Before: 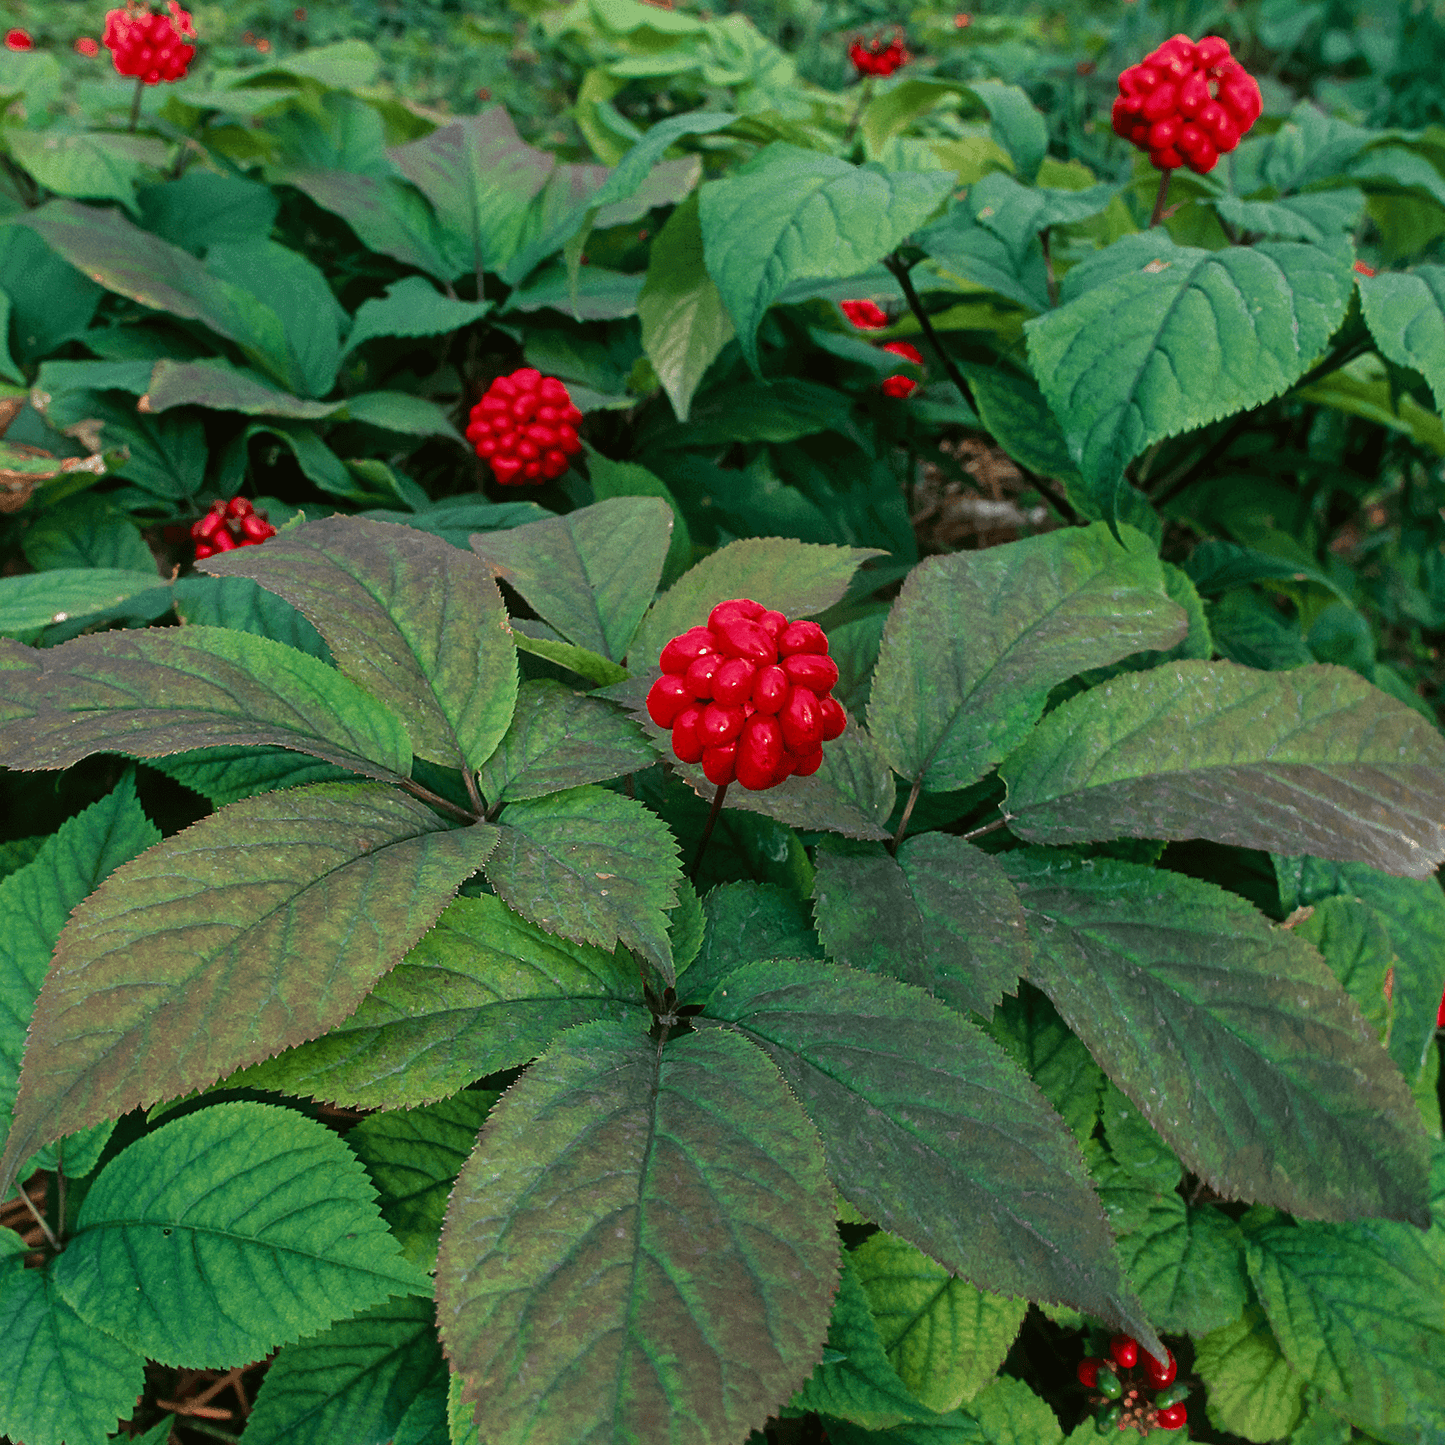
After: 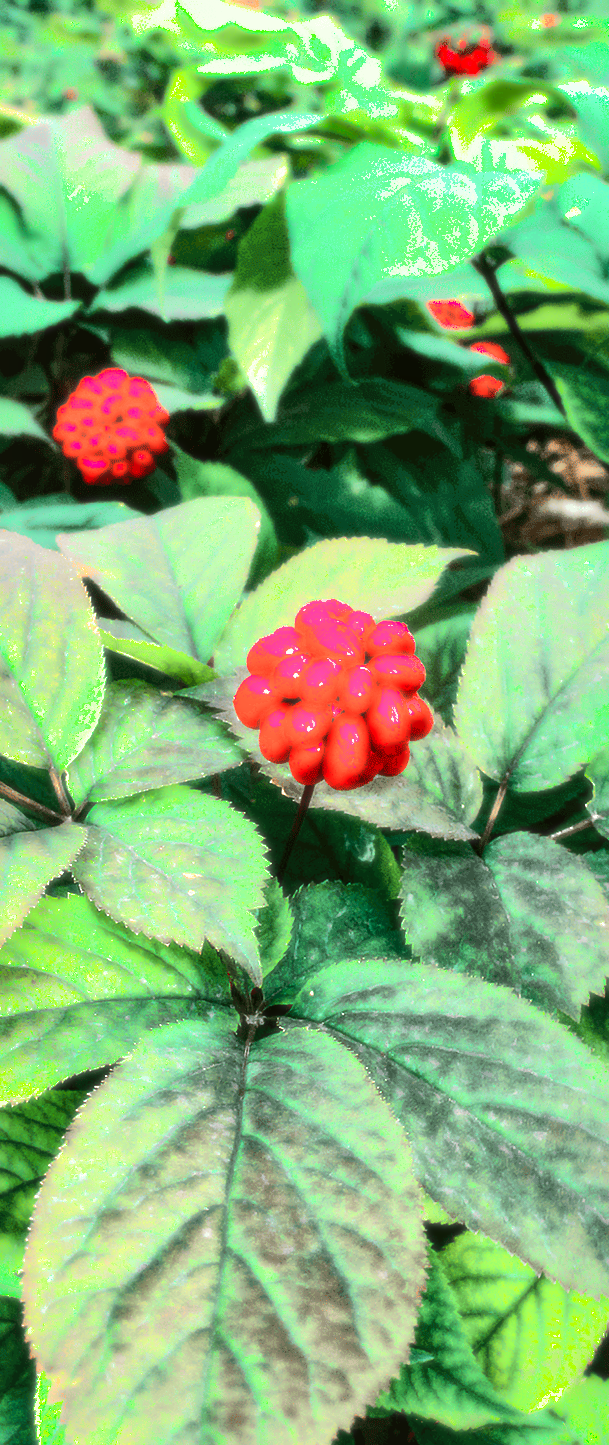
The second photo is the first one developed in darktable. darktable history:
local contrast: mode bilateral grid, contrast 20, coarseness 50, detail 120%, midtone range 0.2
crop: left 28.583%, right 29.231%
contrast brightness saturation: contrast -0.02, brightness -0.01, saturation 0.03
tone equalizer: -8 EV -0.75 EV, -7 EV -0.7 EV, -6 EV -0.6 EV, -5 EV -0.4 EV, -3 EV 0.4 EV, -2 EV 0.6 EV, -1 EV 0.7 EV, +0 EV 0.75 EV, edges refinement/feathering 500, mask exposure compensation -1.57 EV, preserve details no
exposure: exposure 0.999 EV, compensate highlight preservation false
shadows and highlights: shadows 38.43, highlights -74.54
bloom: size 0%, threshold 54.82%, strength 8.31%
